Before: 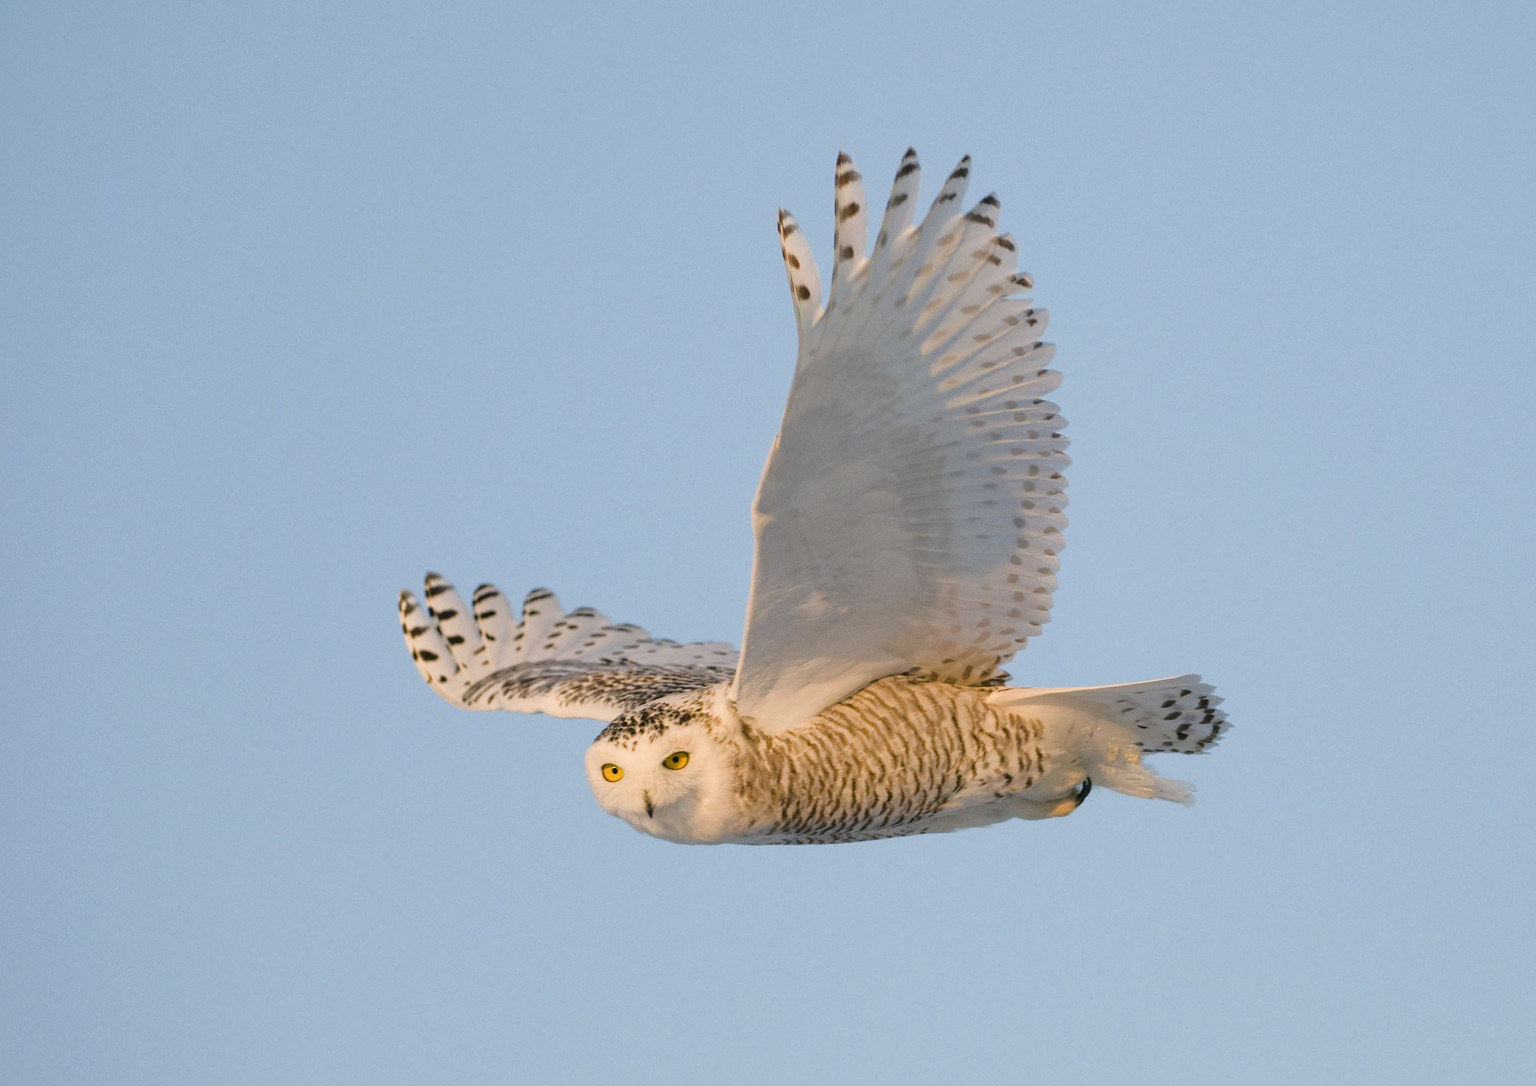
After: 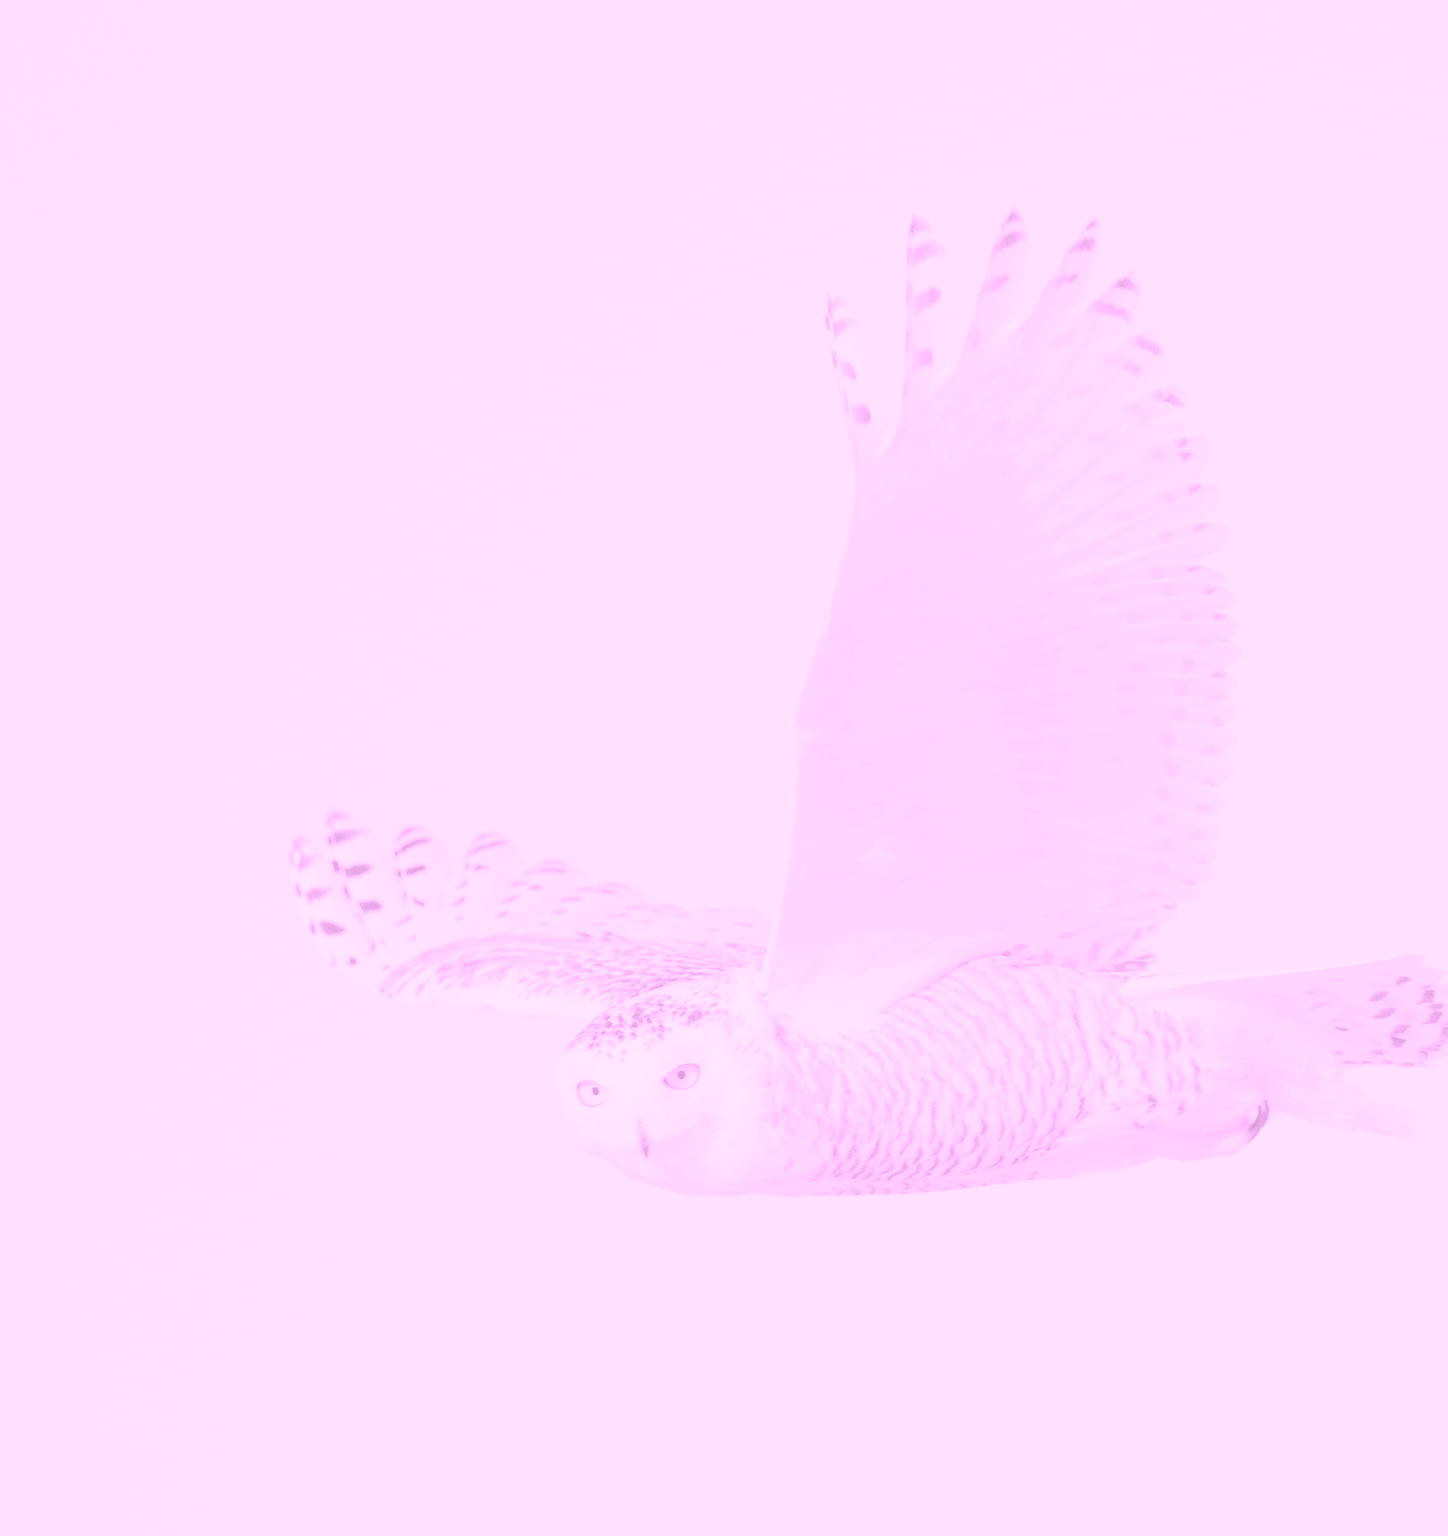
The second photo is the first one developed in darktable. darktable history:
colorize: hue 331.2°, saturation 75%, source mix 30.28%, lightness 70.52%, version 1
crop and rotate: left 12.673%, right 20.66%
levels: levels [0.008, 0.318, 0.836]
white balance: red 0.924, blue 1.095
